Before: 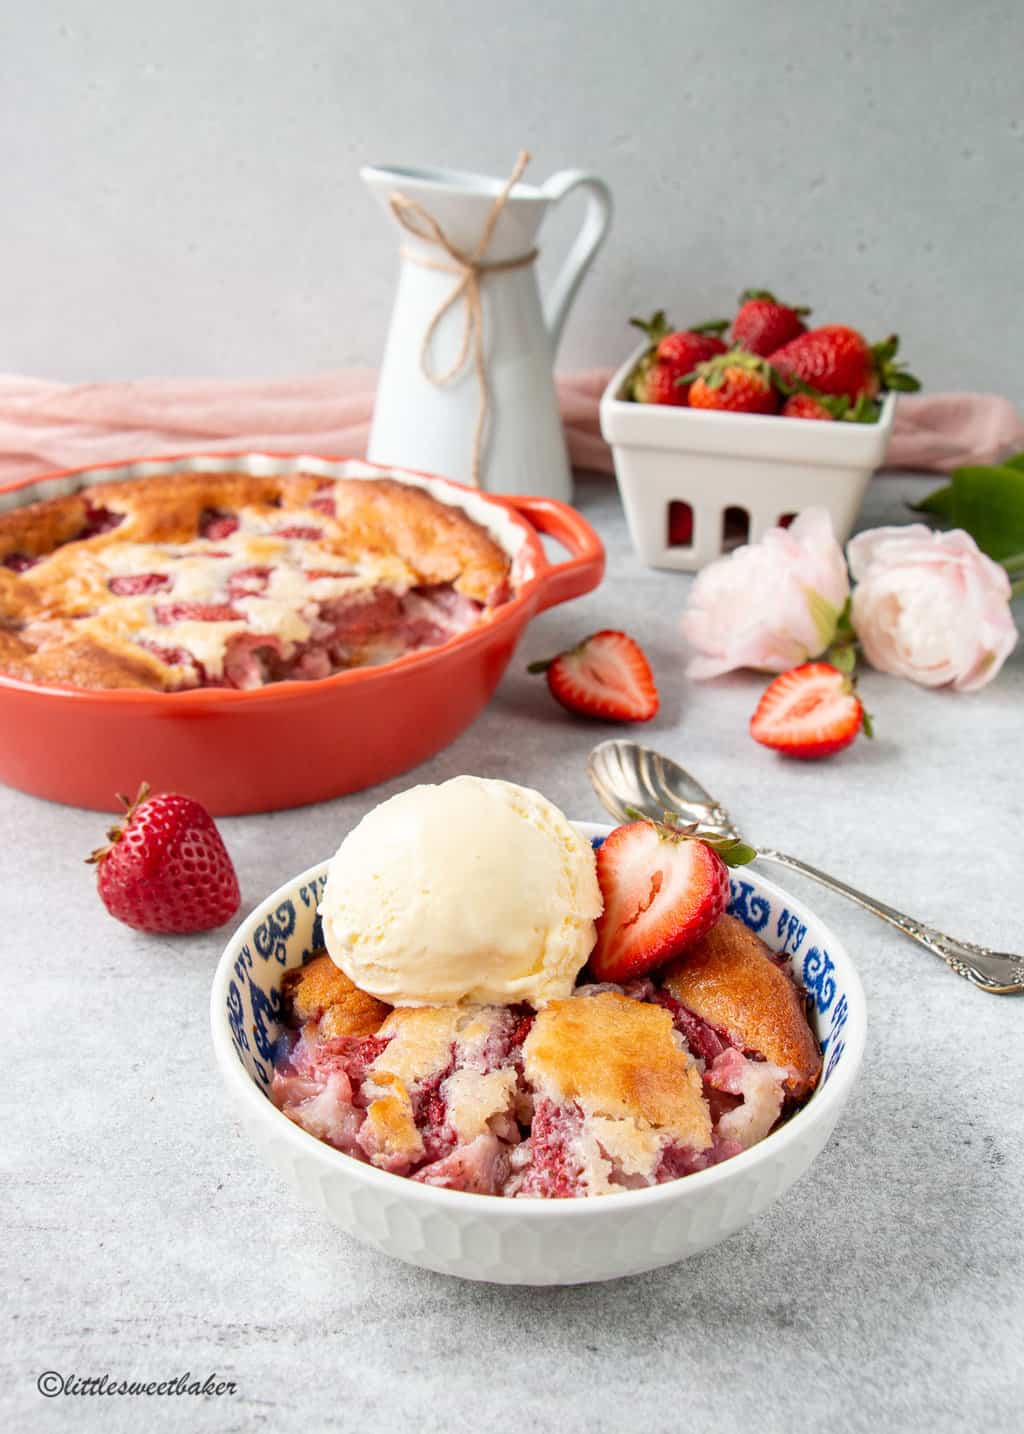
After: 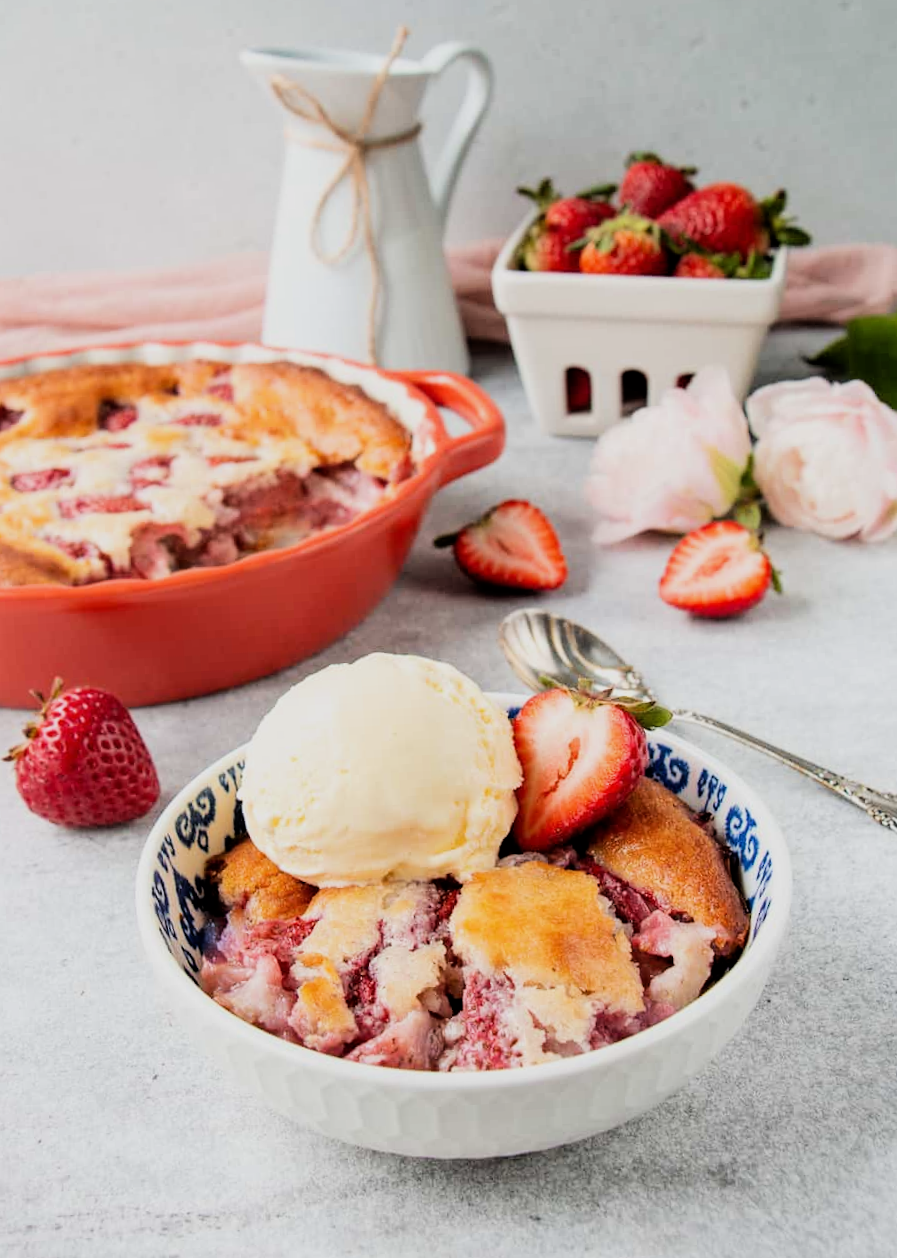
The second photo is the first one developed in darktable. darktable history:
filmic rgb: black relative exposure -5.06 EV, white relative exposure 3.98 EV, hardness 2.9, contrast 1.296
crop and rotate: angle 3.13°, left 5.826%, top 5.698%
